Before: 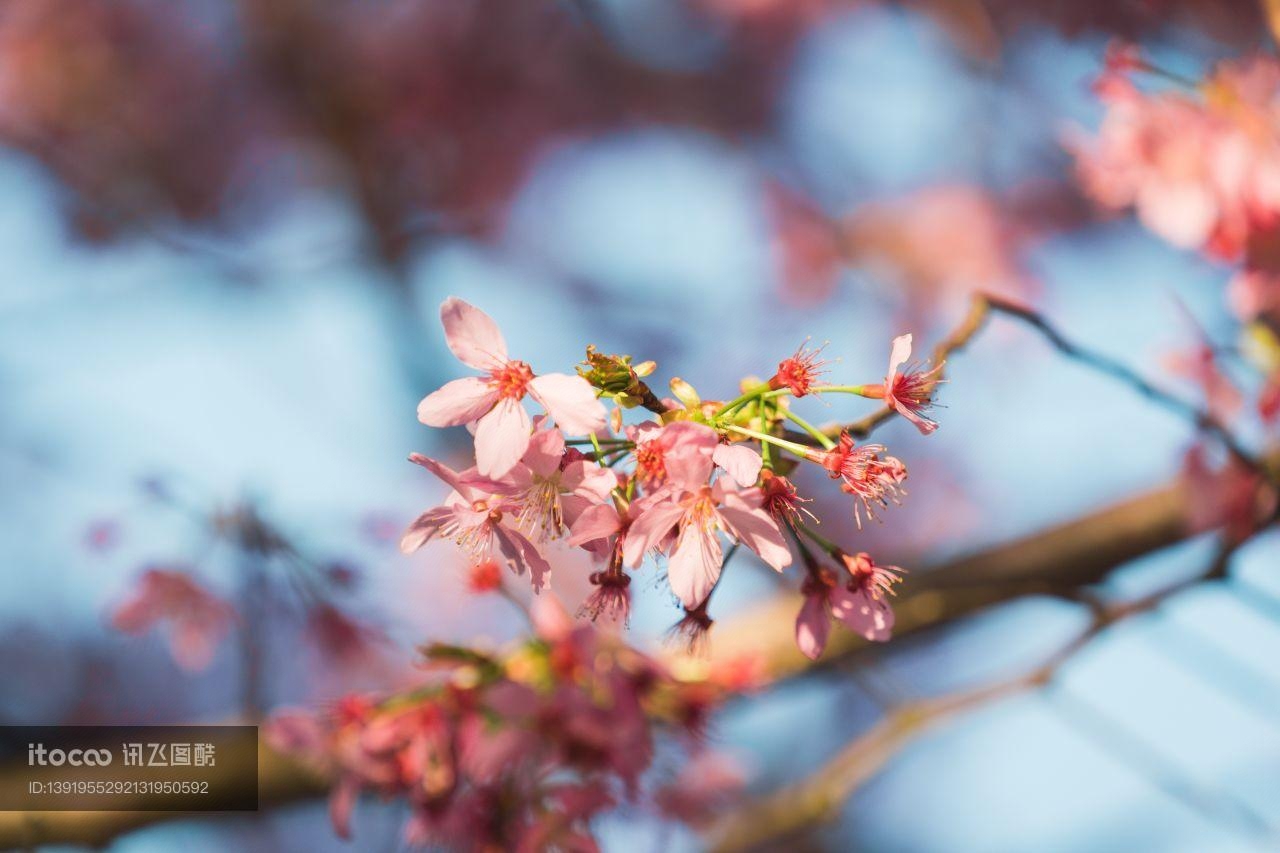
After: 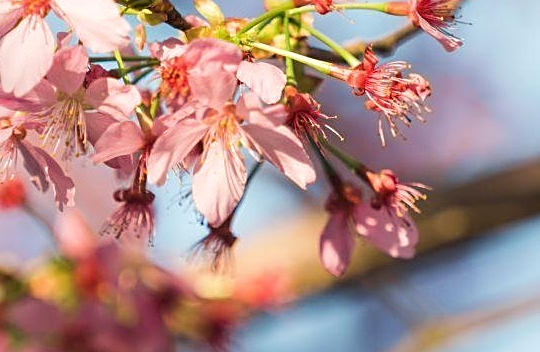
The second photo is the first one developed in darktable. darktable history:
crop: left 37.208%, top 44.917%, right 20.553%, bottom 13.654%
sharpen: on, module defaults
local contrast: highlights 105%, shadows 100%, detail 120%, midtone range 0.2
